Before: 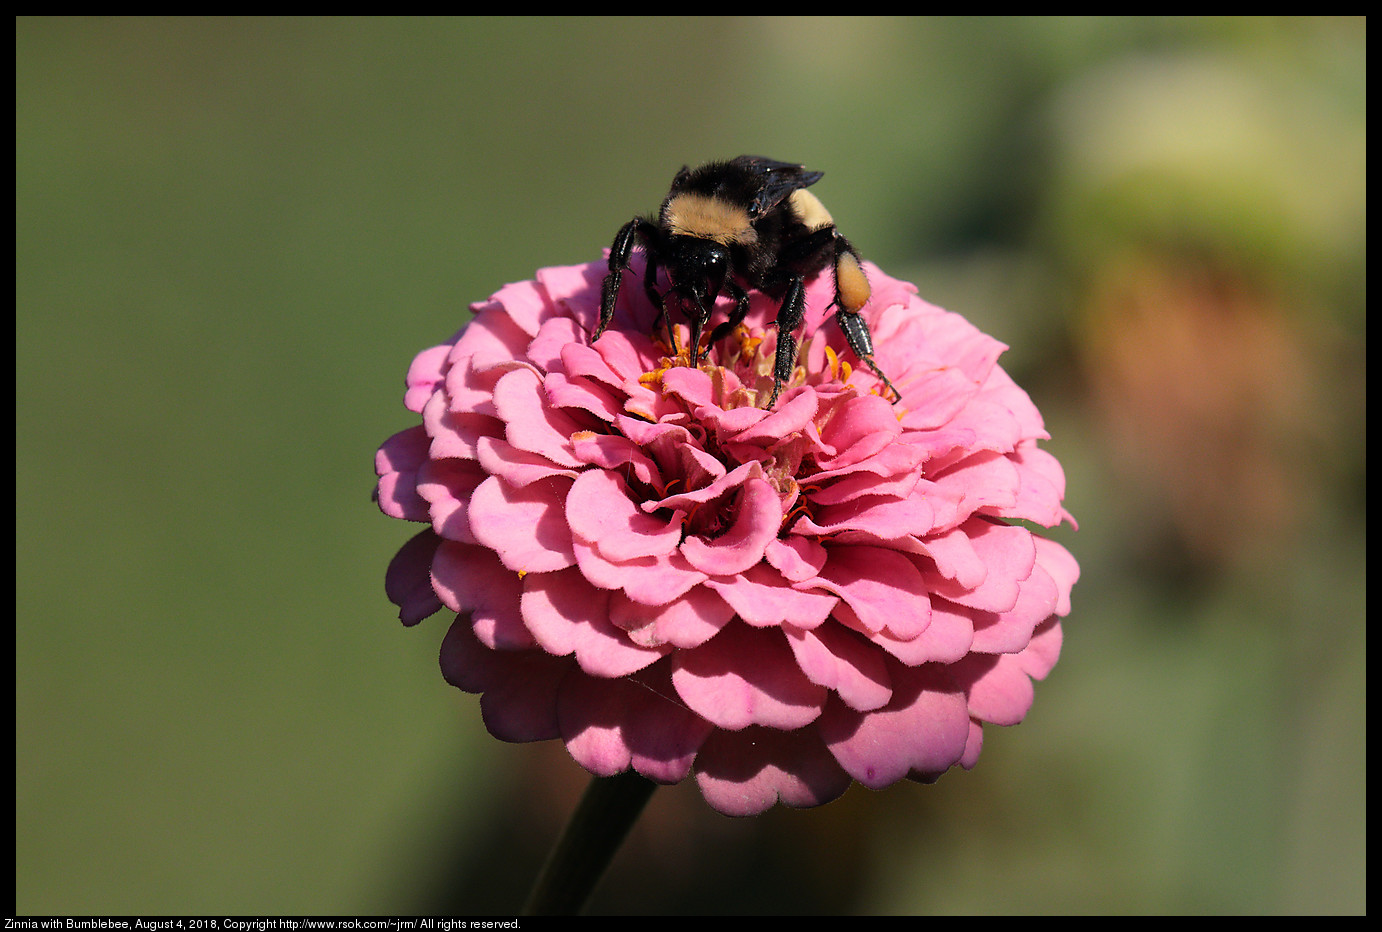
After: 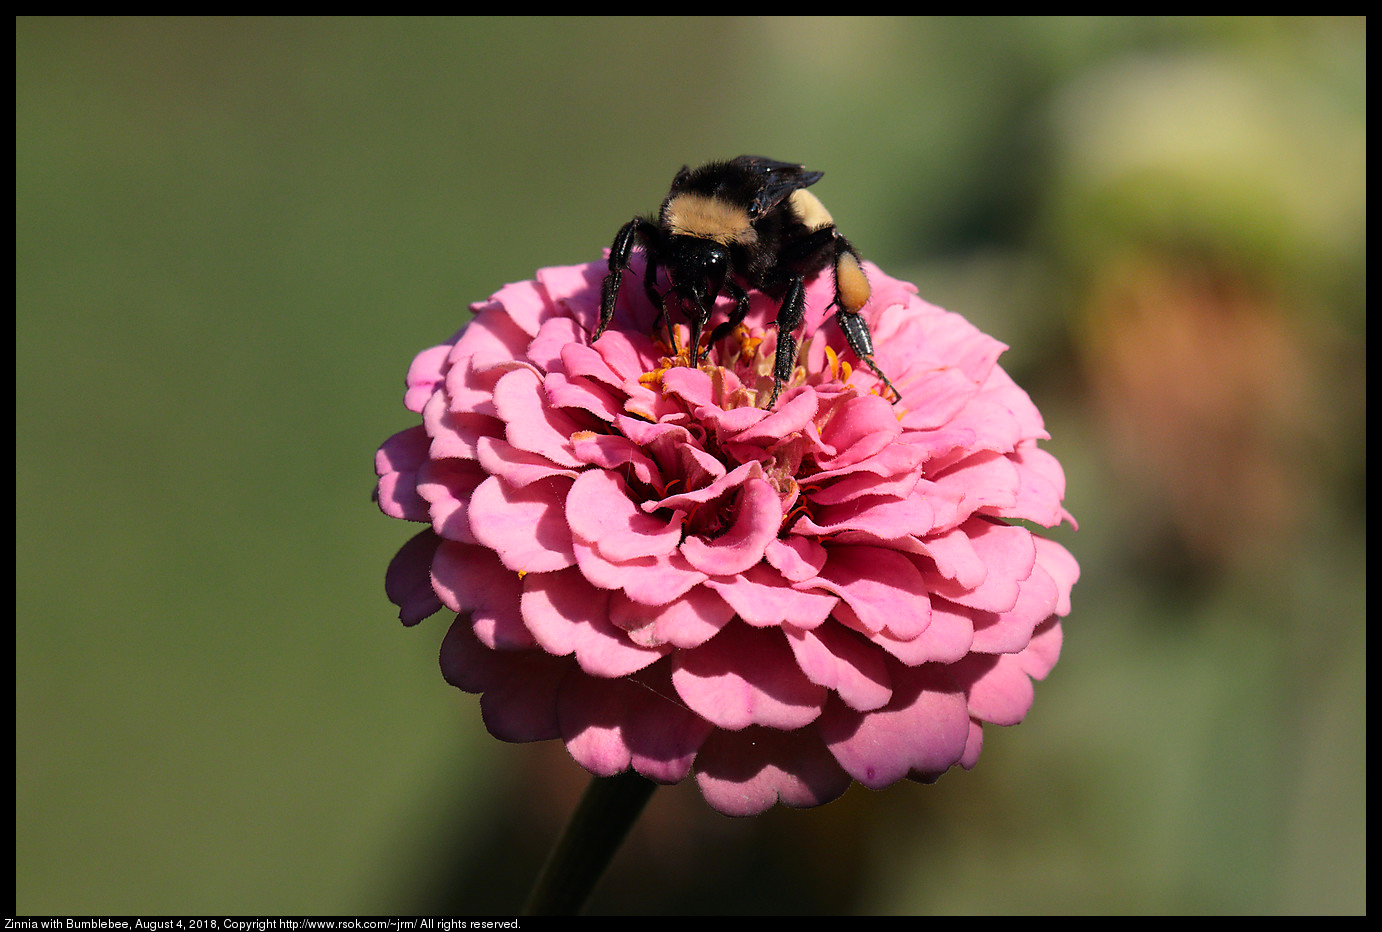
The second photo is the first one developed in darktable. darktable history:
contrast brightness saturation: contrast 0.083, saturation 0.019
